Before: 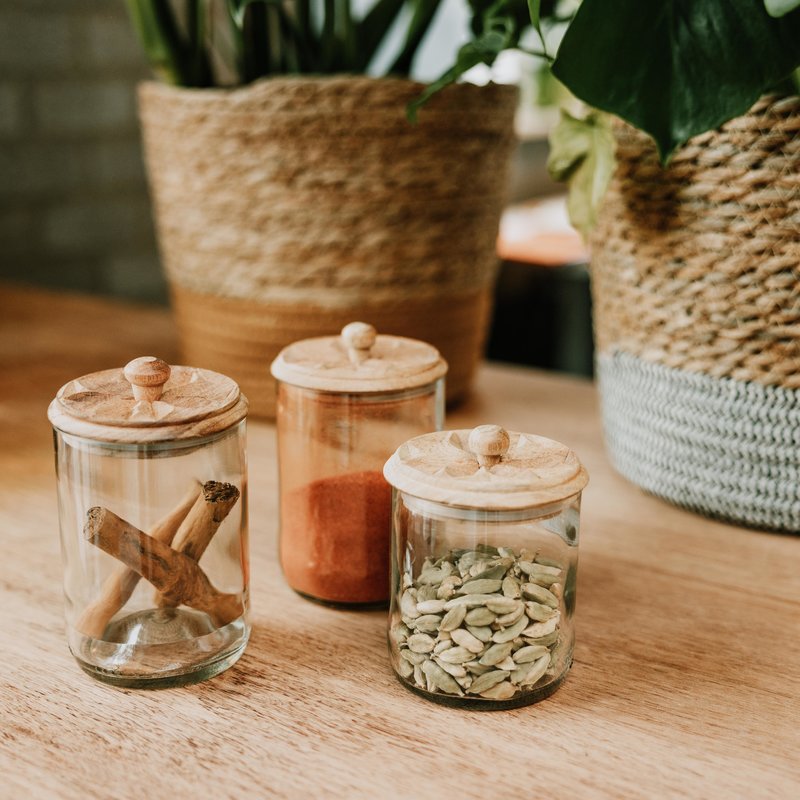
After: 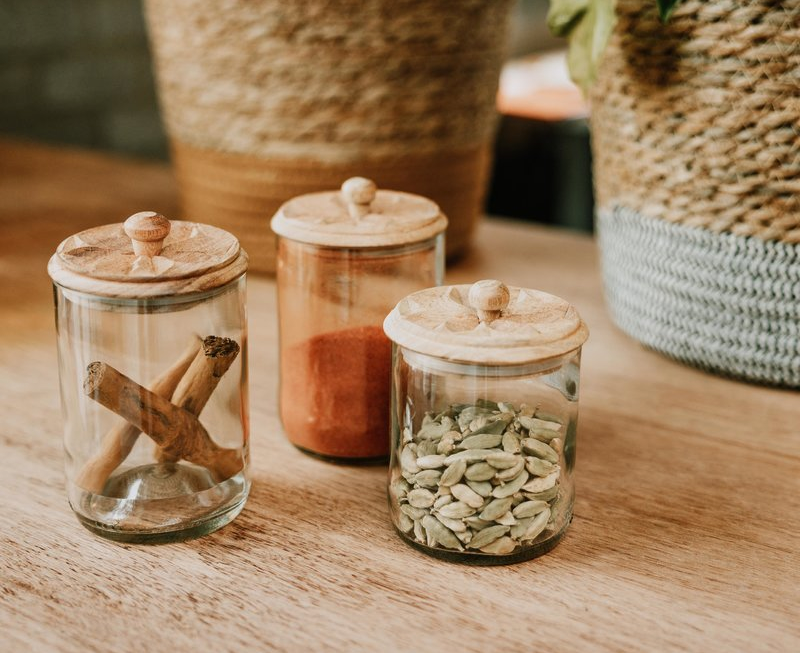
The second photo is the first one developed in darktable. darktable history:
crop and rotate: top 18.321%
shadows and highlights: low approximation 0.01, soften with gaussian
